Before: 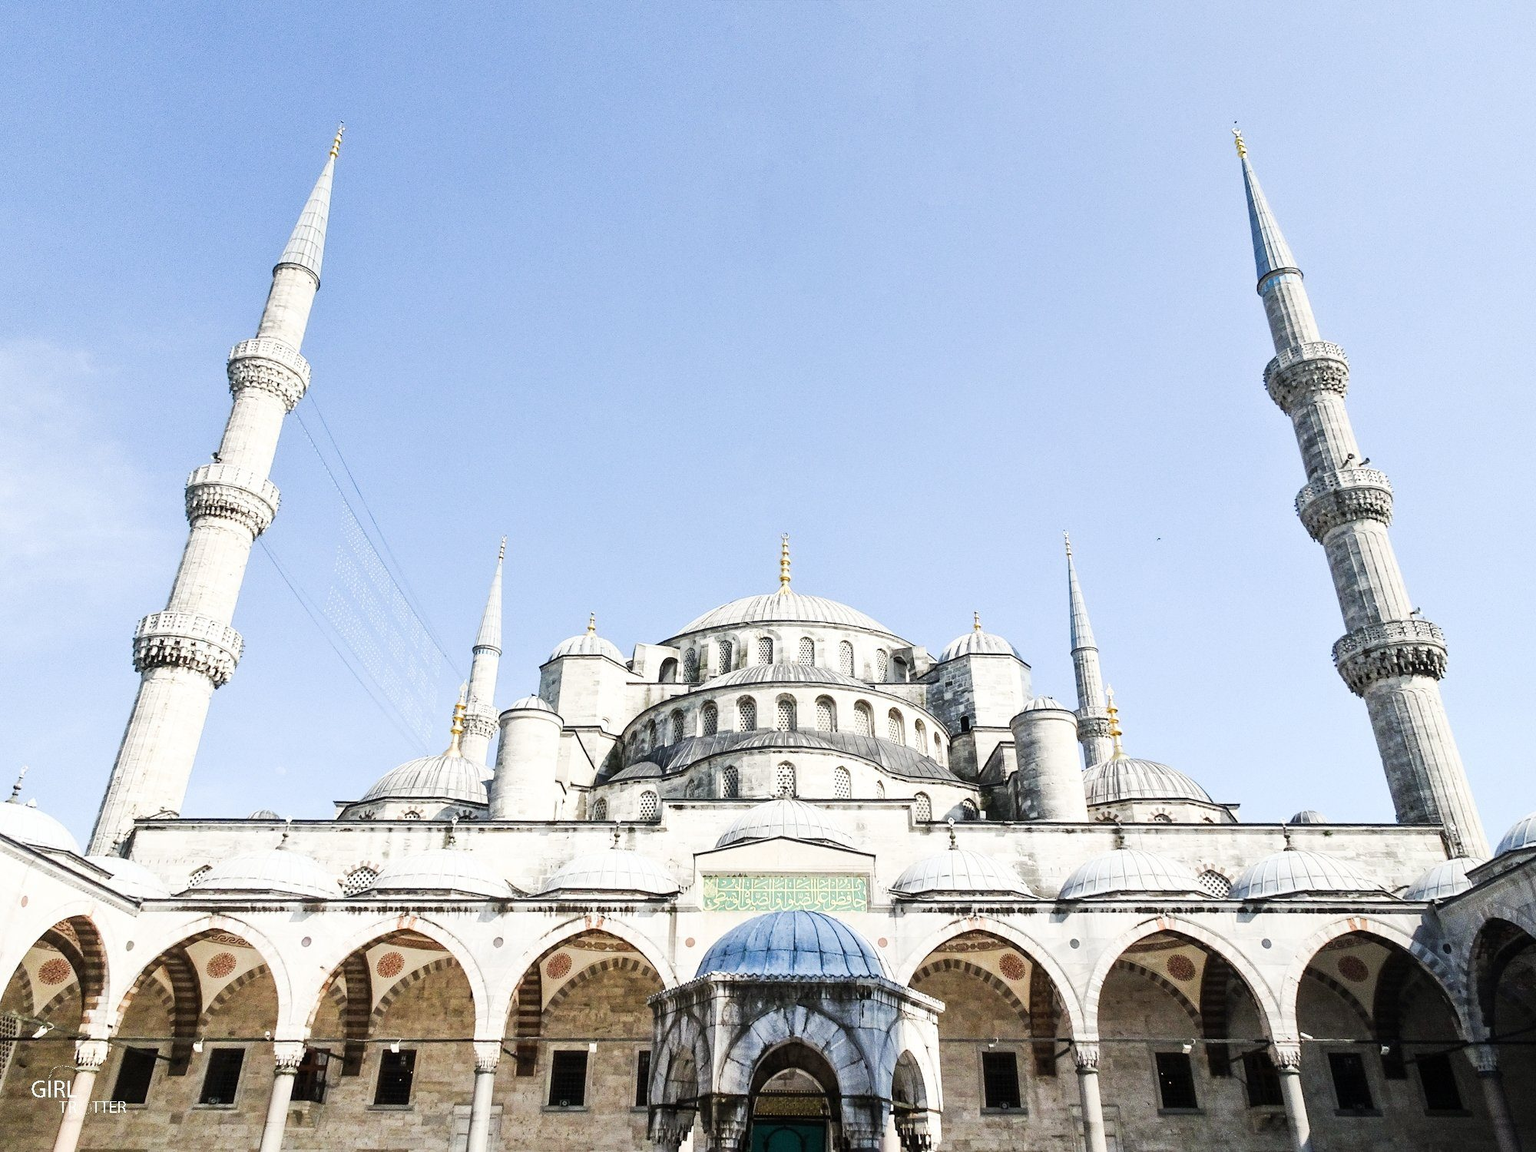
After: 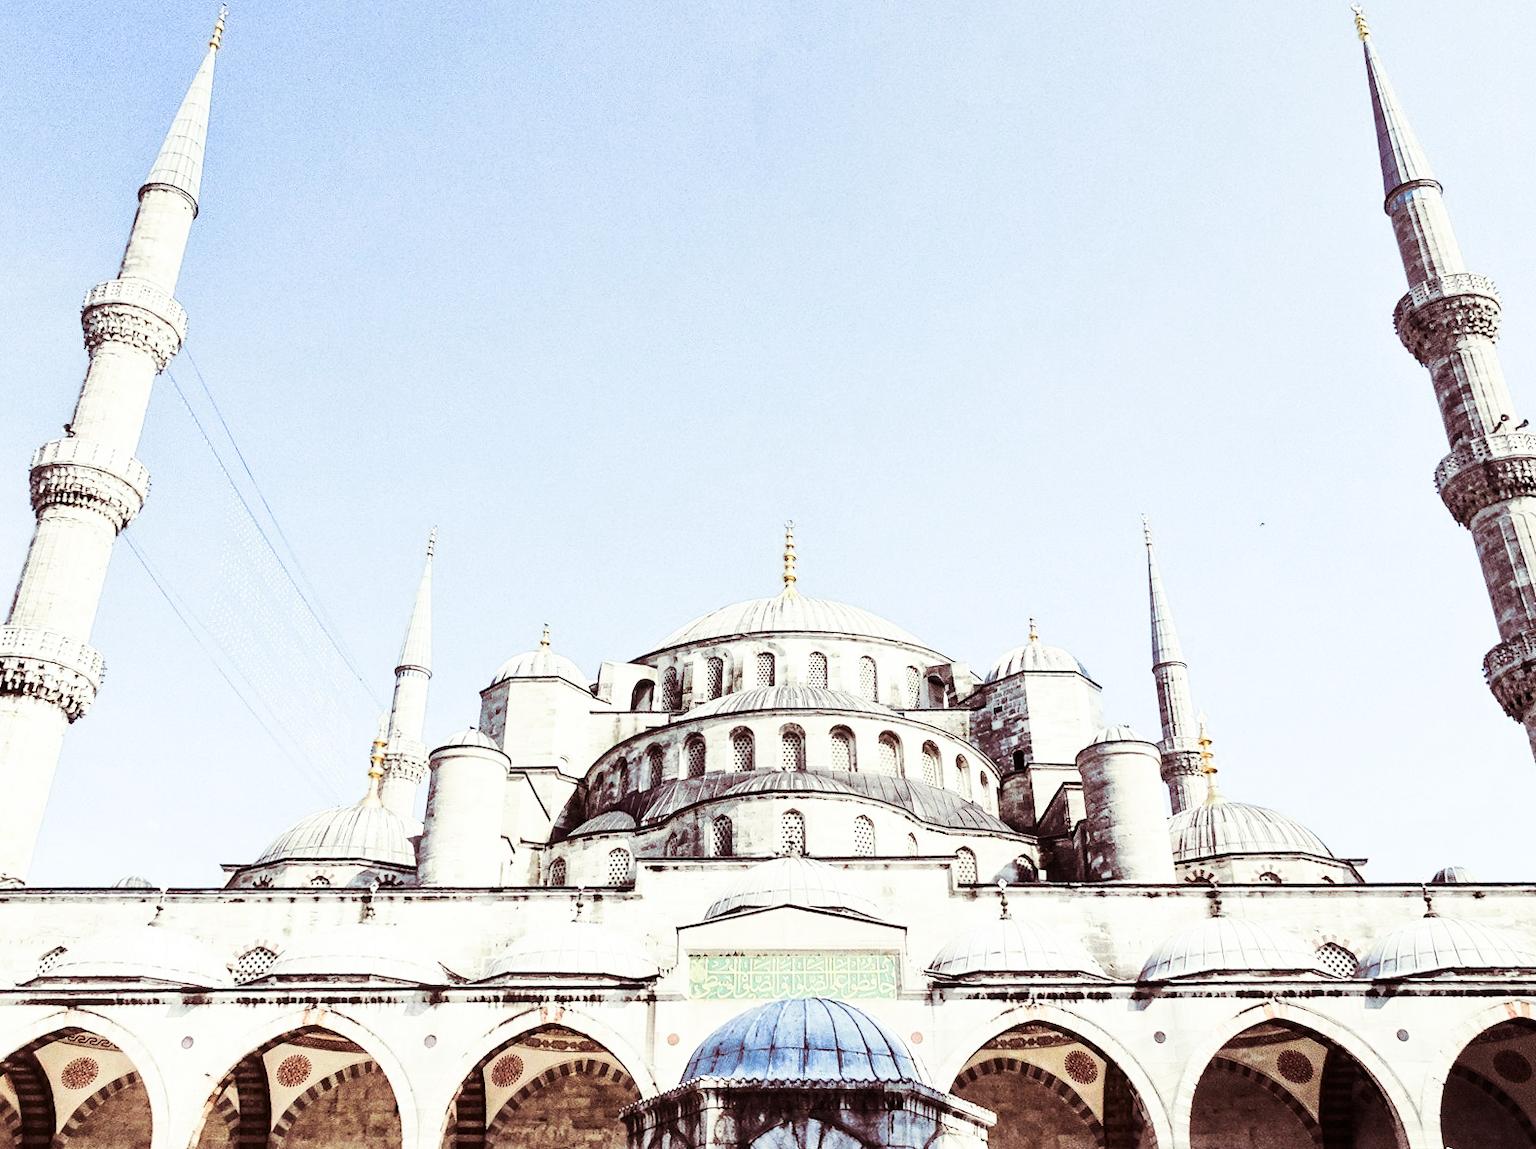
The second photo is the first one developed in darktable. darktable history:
crop and rotate: left 10.071%, top 10.071%, right 10.02%, bottom 10.02%
contrast brightness saturation: contrast 0.28
split-toning: on, module defaults
rotate and perspective: rotation -0.45°, automatic cropping original format, crop left 0.008, crop right 0.992, crop top 0.012, crop bottom 0.988
